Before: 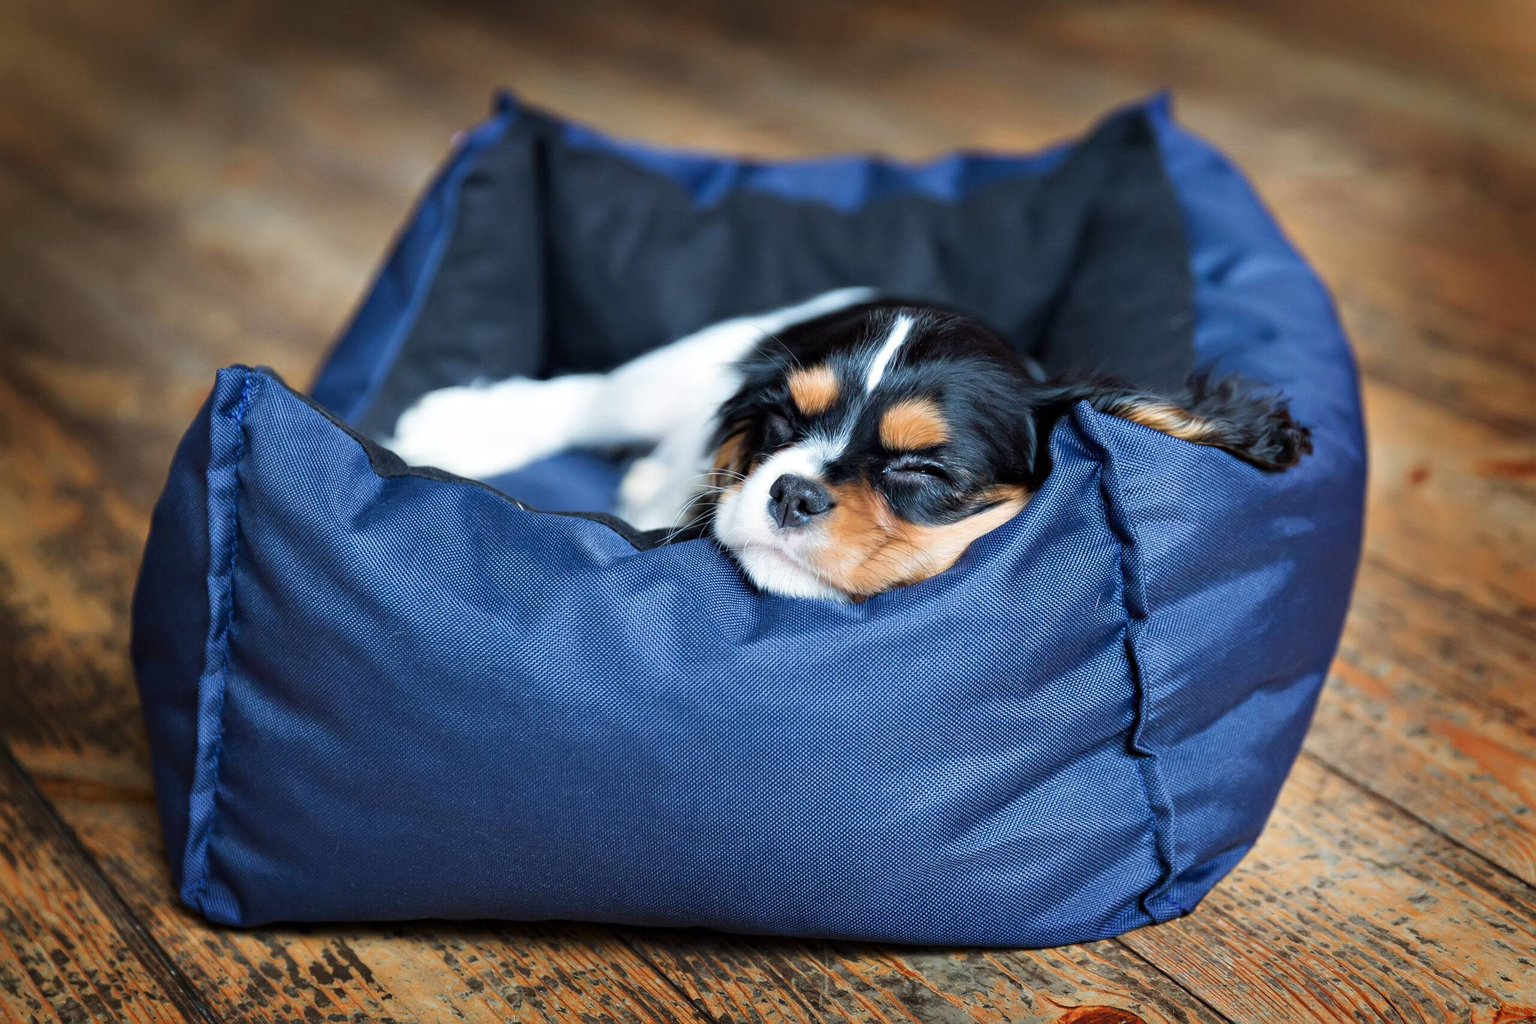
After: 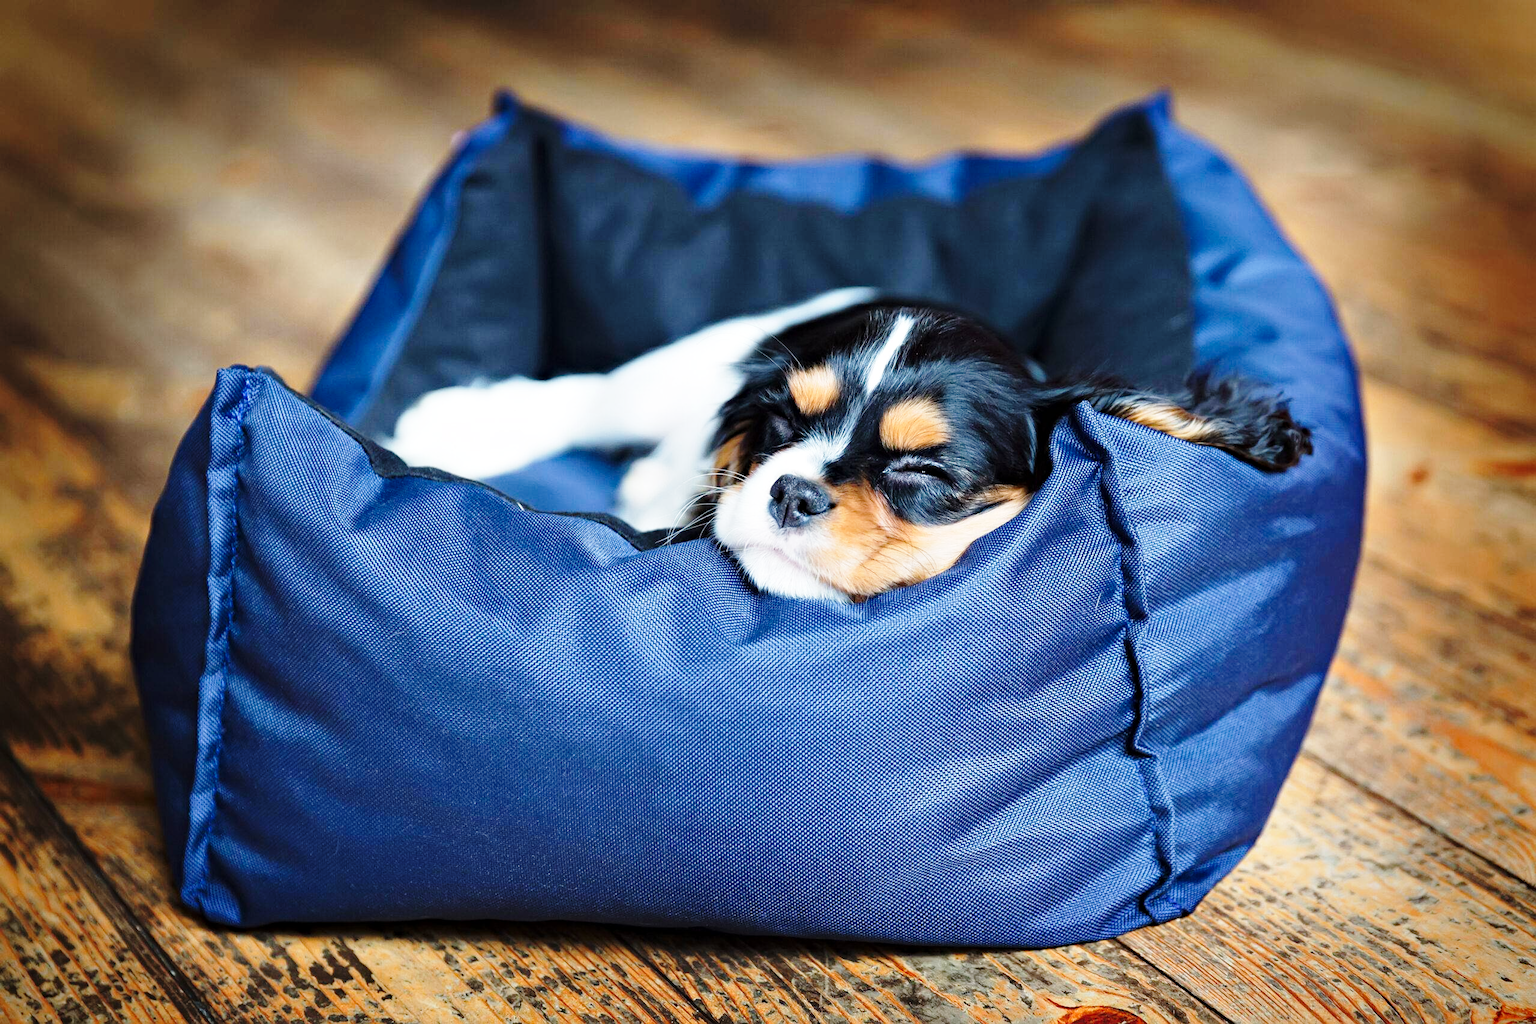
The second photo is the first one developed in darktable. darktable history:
vignetting: fall-off radius 63.95%, saturation -0.033, unbound false
base curve: curves: ch0 [(0, 0) (0.028, 0.03) (0.121, 0.232) (0.46, 0.748) (0.859, 0.968) (1, 1)], preserve colors none
haze removal: compatibility mode true
contrast brightness saturation: saturation -0.063
